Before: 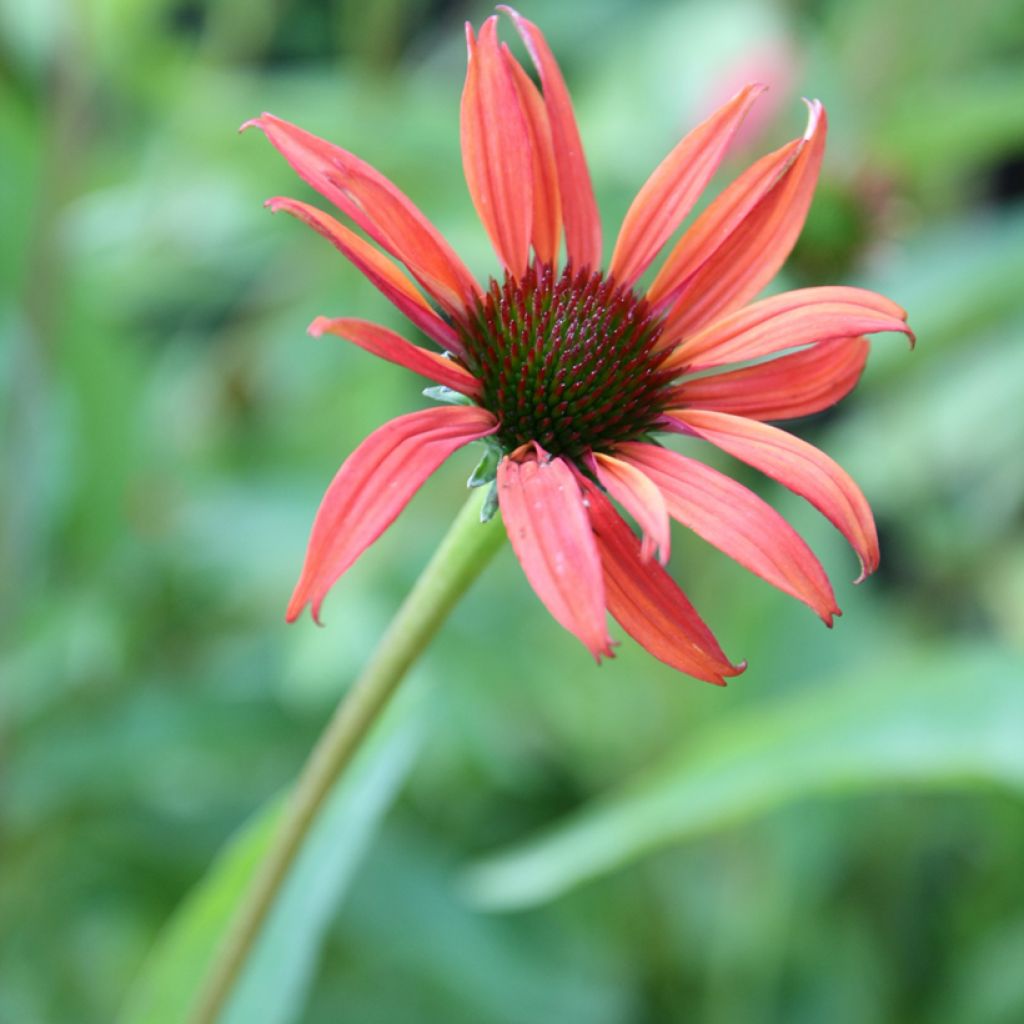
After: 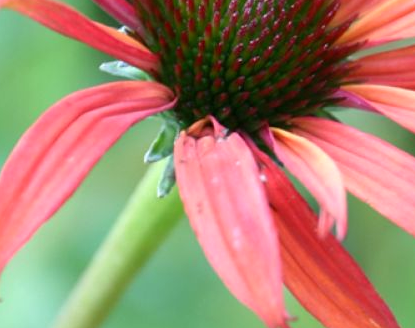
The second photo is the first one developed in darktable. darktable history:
crop: left 31.636%, top 31.821%, right 27.82%, bottom 36.083%
levels: mode automatic, levels [0, 0.476, 0.951]
